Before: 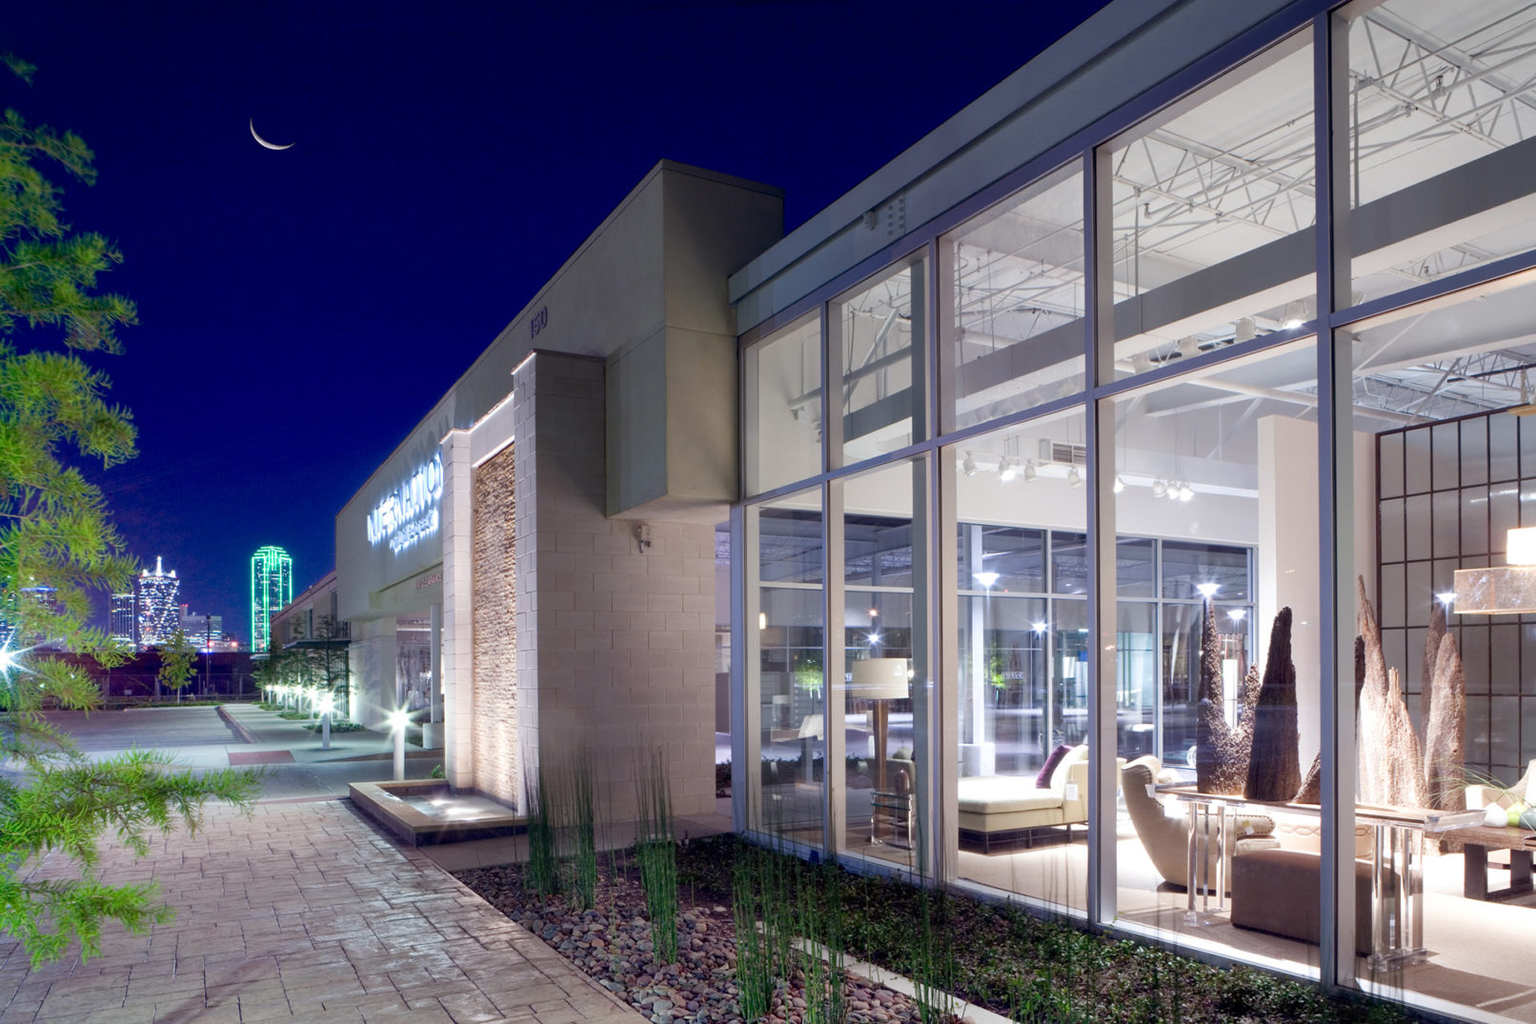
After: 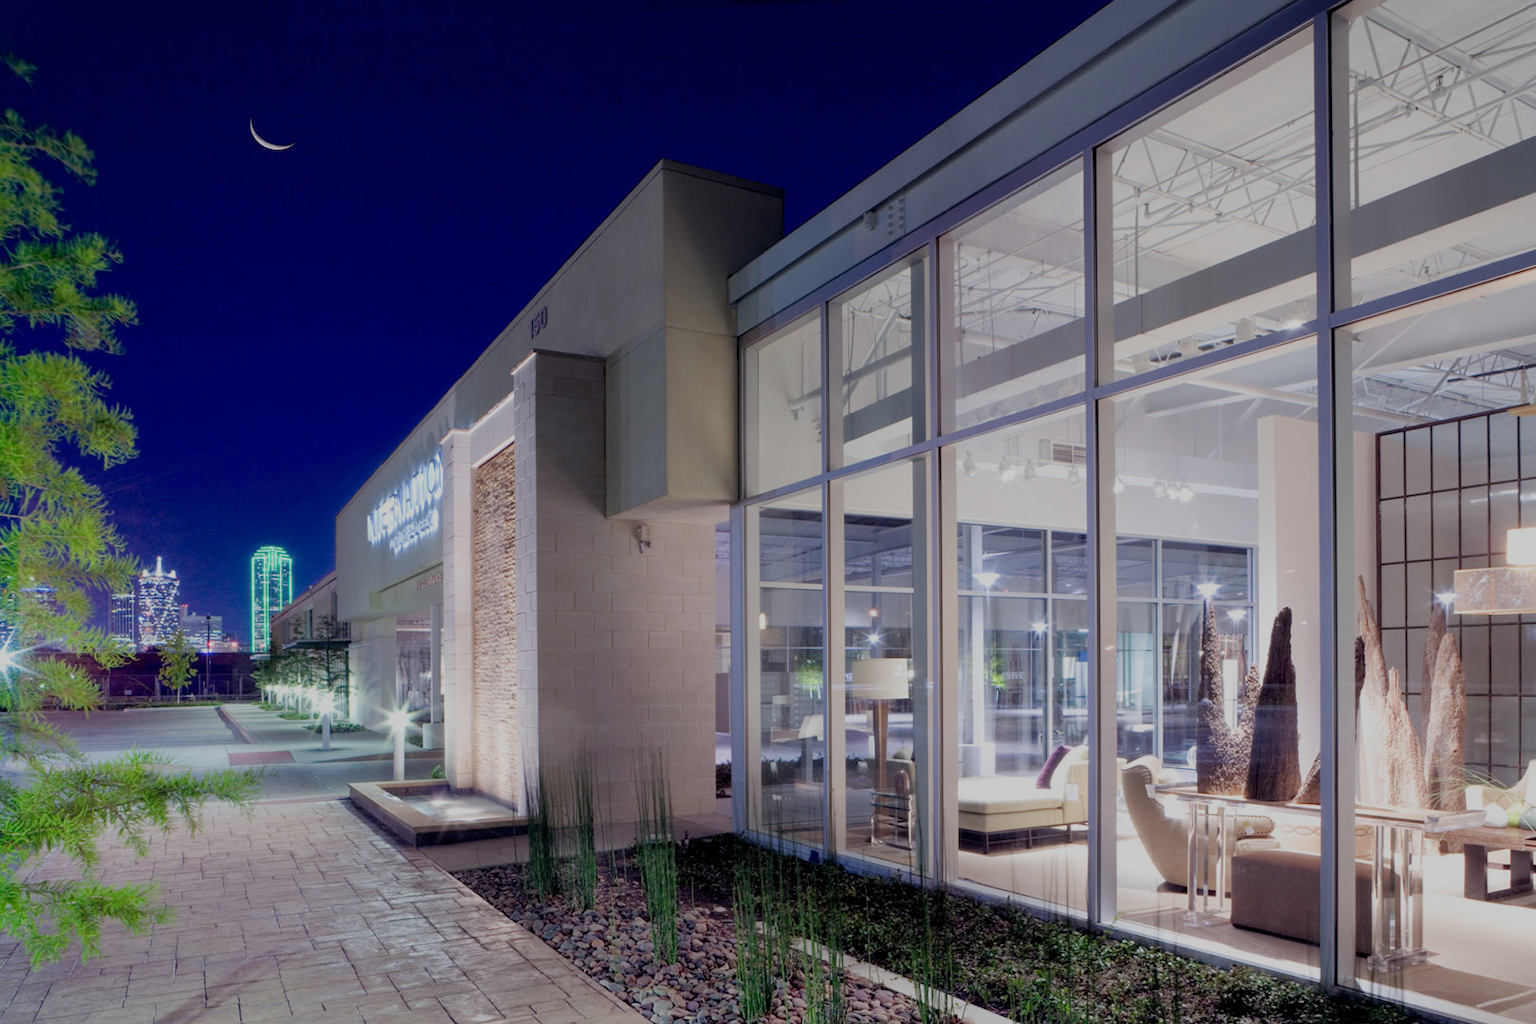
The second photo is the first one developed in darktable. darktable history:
filmic rgb: black relative exposure -8.78 EV, white relative exposure 4.98 EV, target black luminance 0%, hardness 3.79, latitude 65.51%, contrast 0.833, shadows ↔ highlights balance 19.84%
